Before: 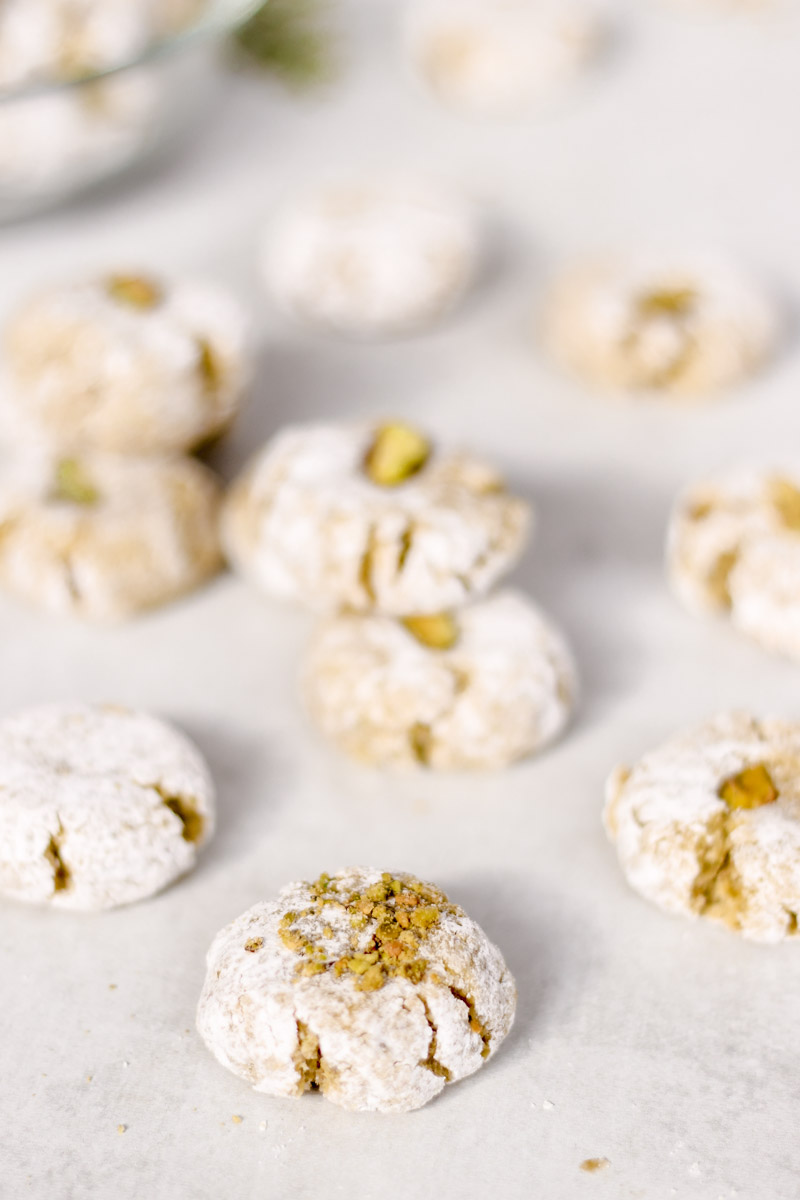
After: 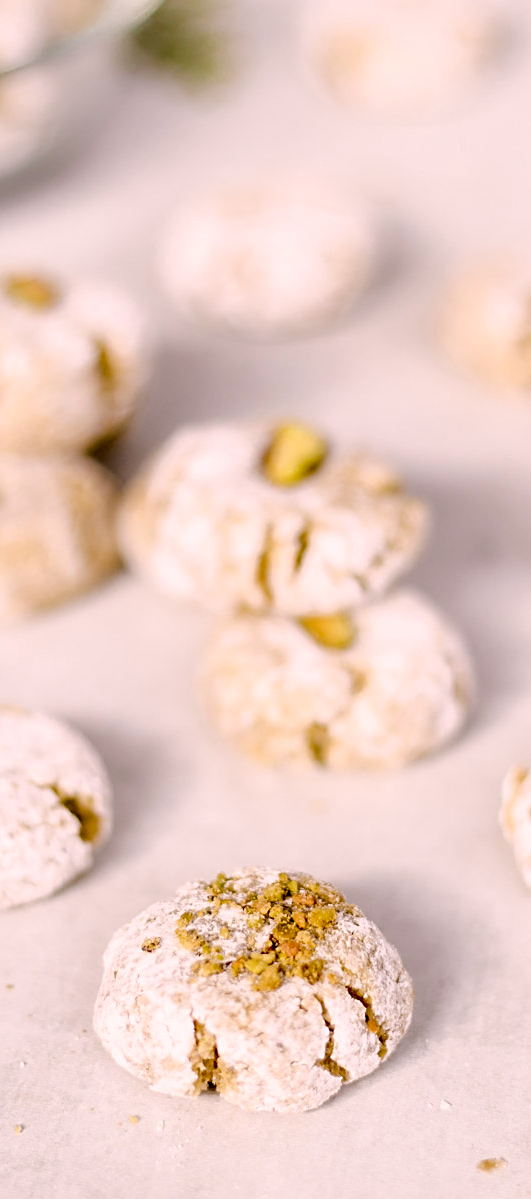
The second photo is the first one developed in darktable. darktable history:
color calibration: output R [1.063, -0.012, -0.003, 0], output B [-0.079, 0.047, 1, 0], gray › normalize channels true, illuminant same as pipeline (D50), adaptation XYZ, x 0.347, y 0.358, temperature 5011.49 K, gamut compression 0.001
crop and rotate: left 12.886%, right 20.632%
sharpen: on, module defaults
